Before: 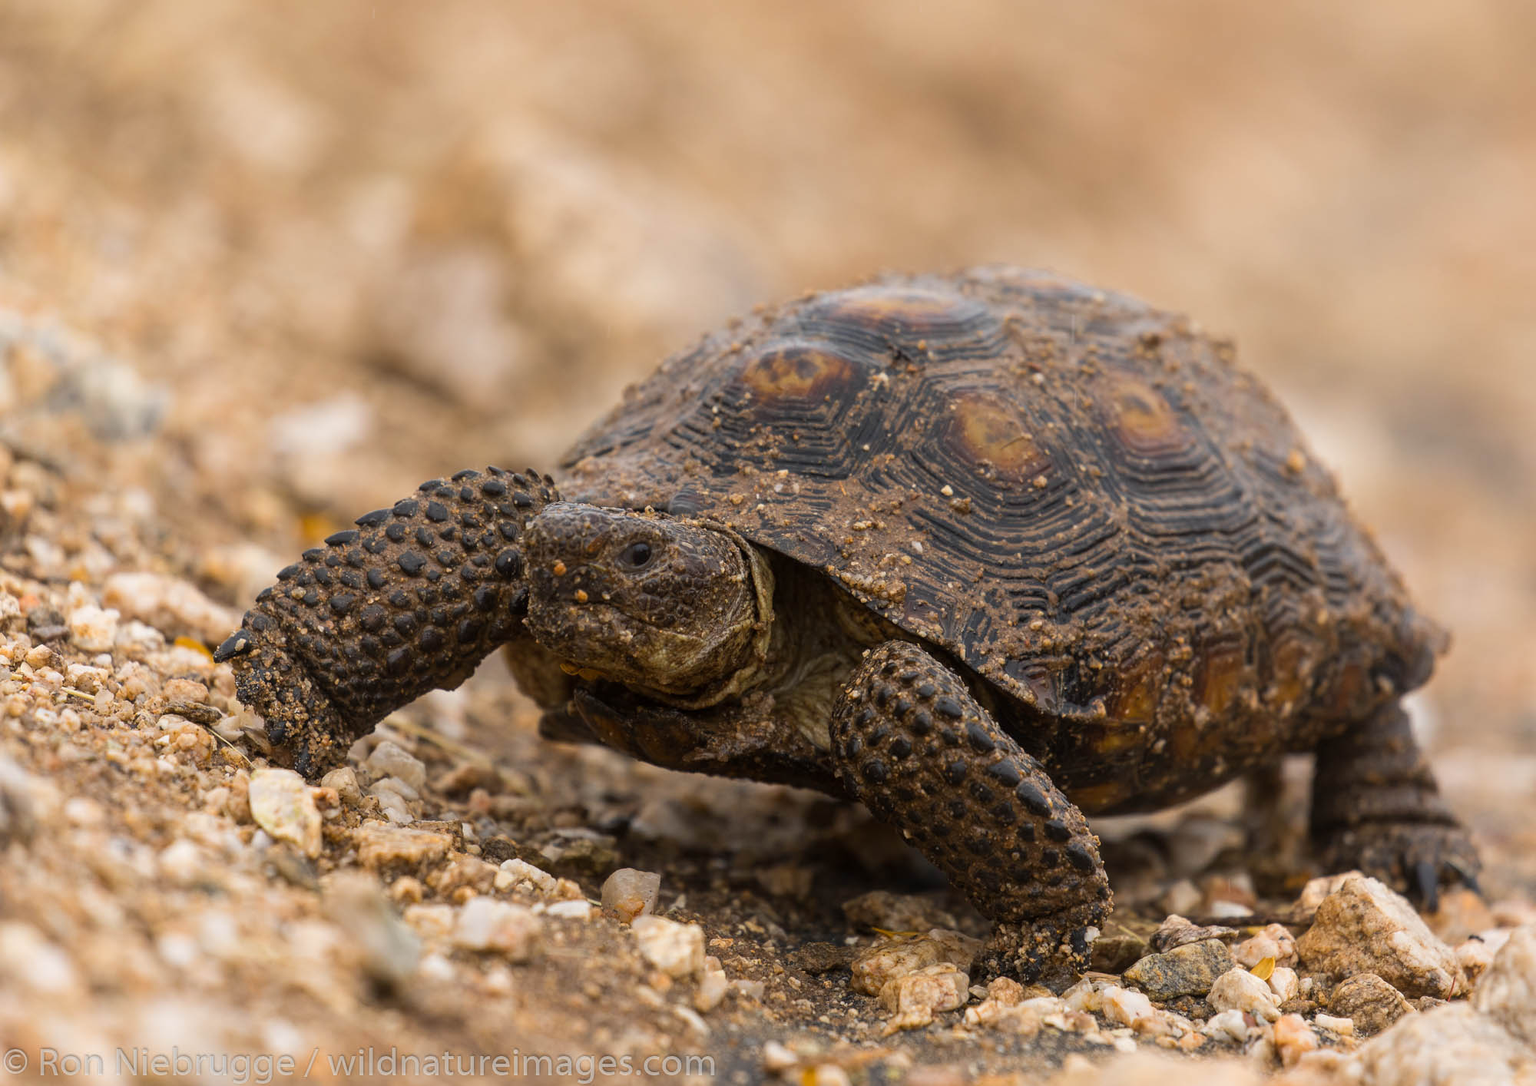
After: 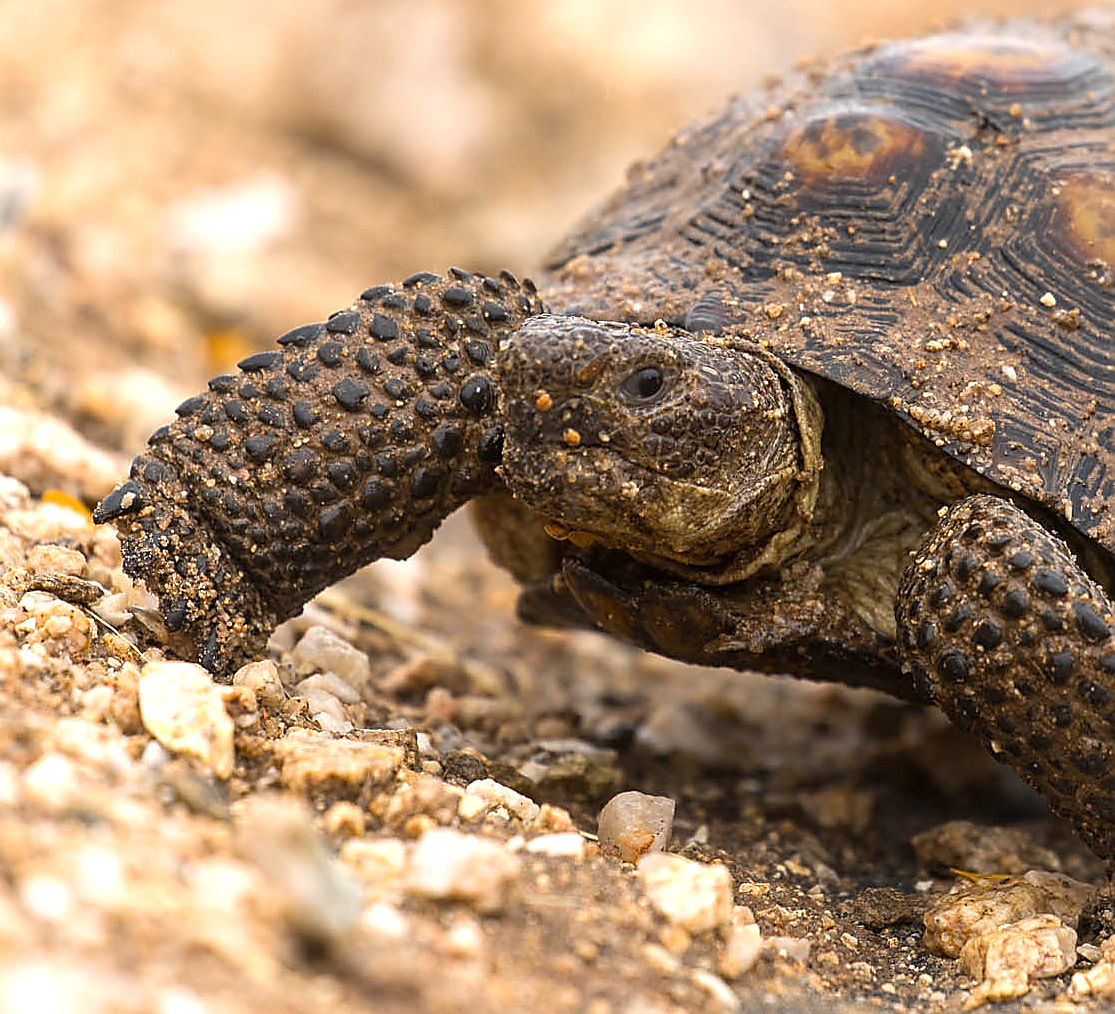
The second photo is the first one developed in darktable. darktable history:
sharpen: radius 1.393, amount 1.261, threshold 0.711
exposure: exposure 0.669 EV, compensate exposure bias true, compensate highlight preservation false
crop: left 9.294%, top 23.981%, right 34.929%, bottom 4.265%
